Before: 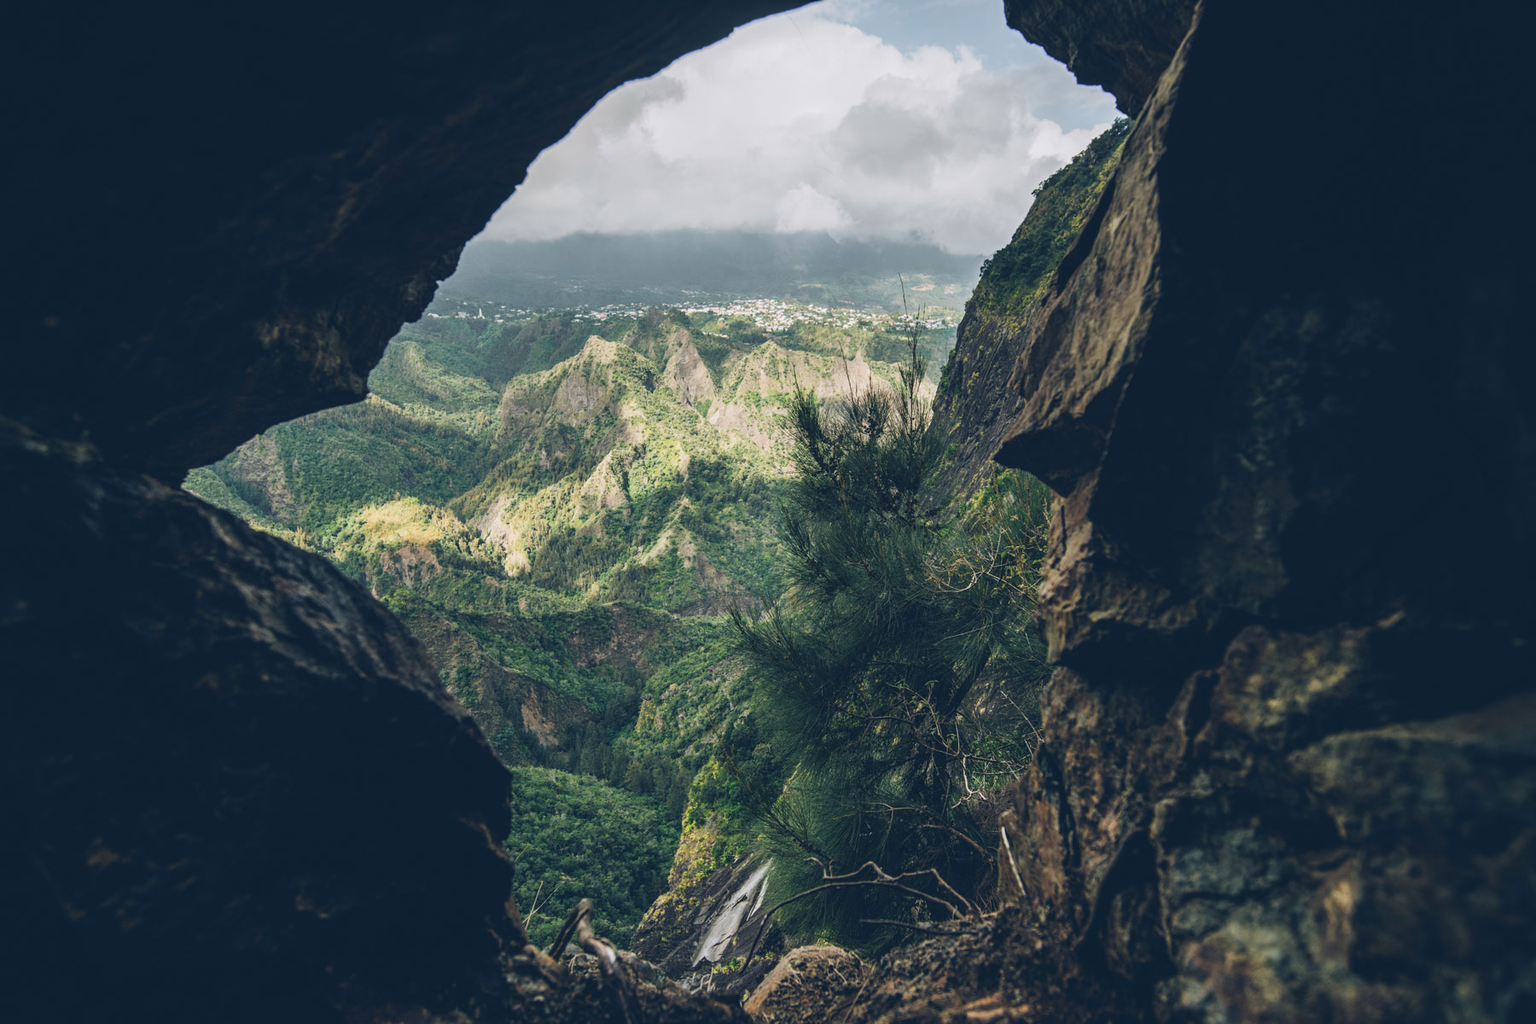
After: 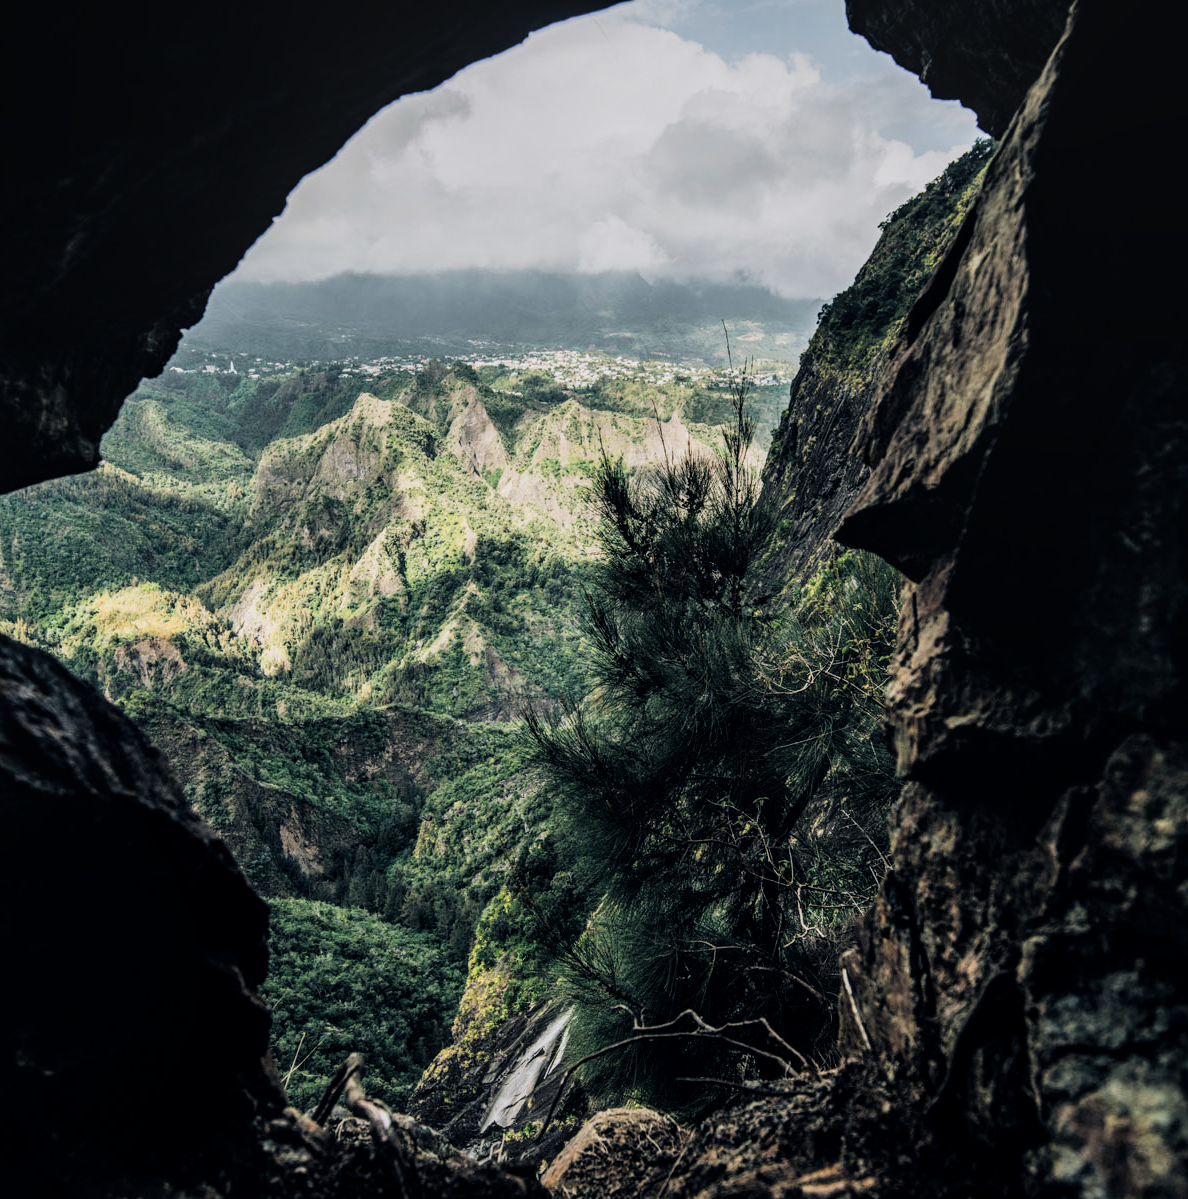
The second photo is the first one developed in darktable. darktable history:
local contrast: on, module defaults
filmic rgb: black relative exposure -5 EV, white relative exposure 3.5 EV, hardness 3.19, contrast 1.4, highlights saturation mix -50%
crop and rotate: left 18.442%, right 15.508%
